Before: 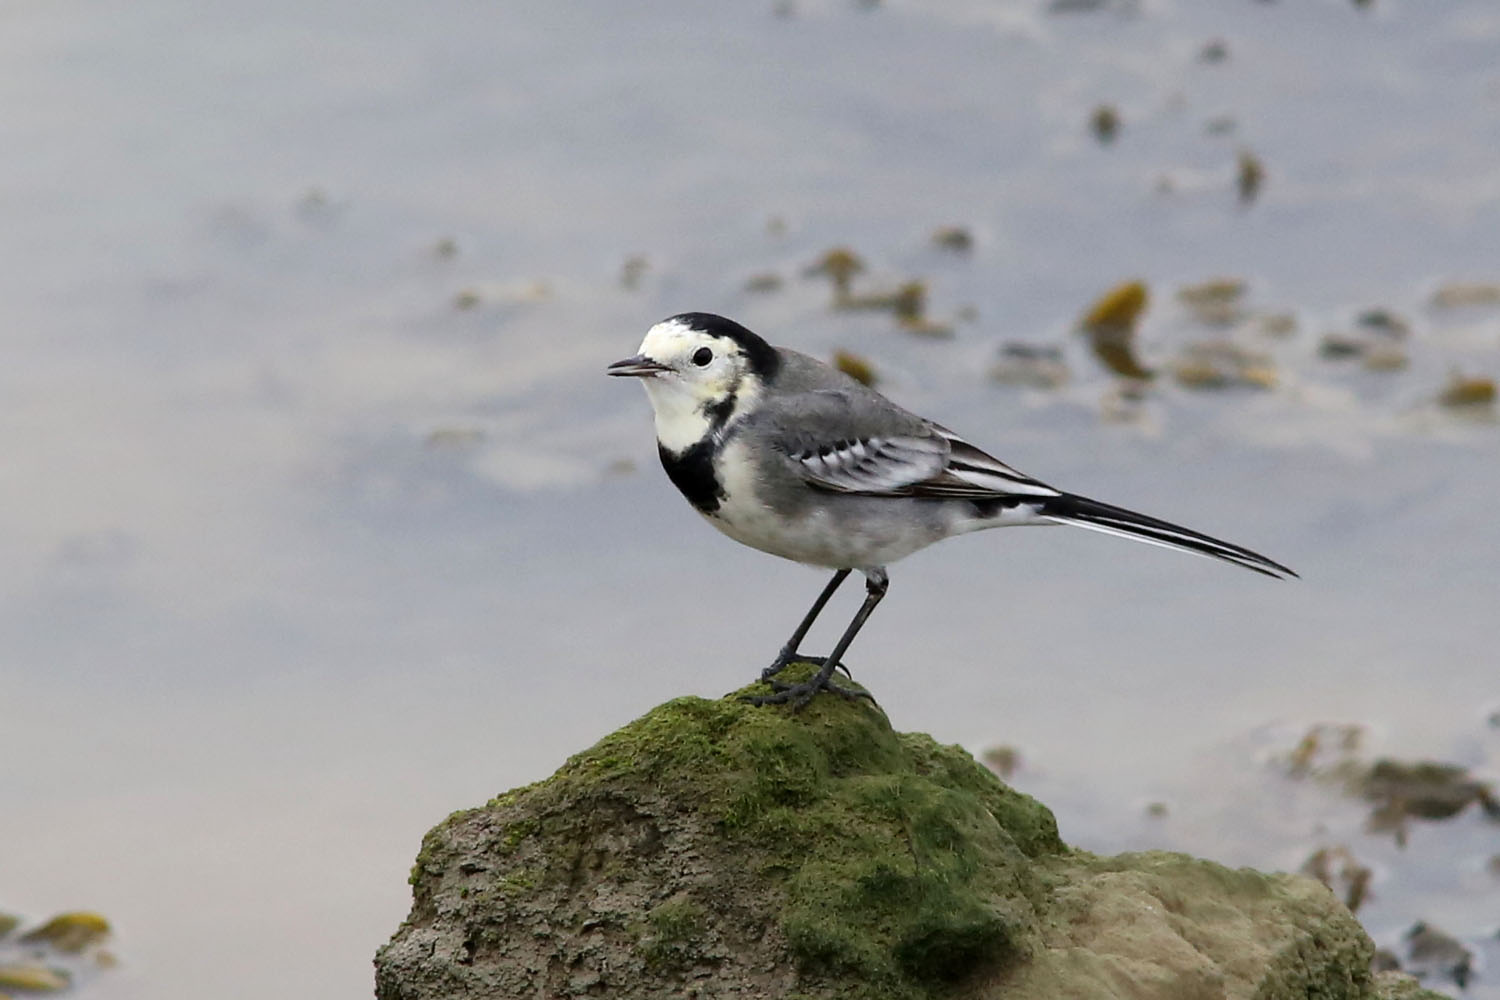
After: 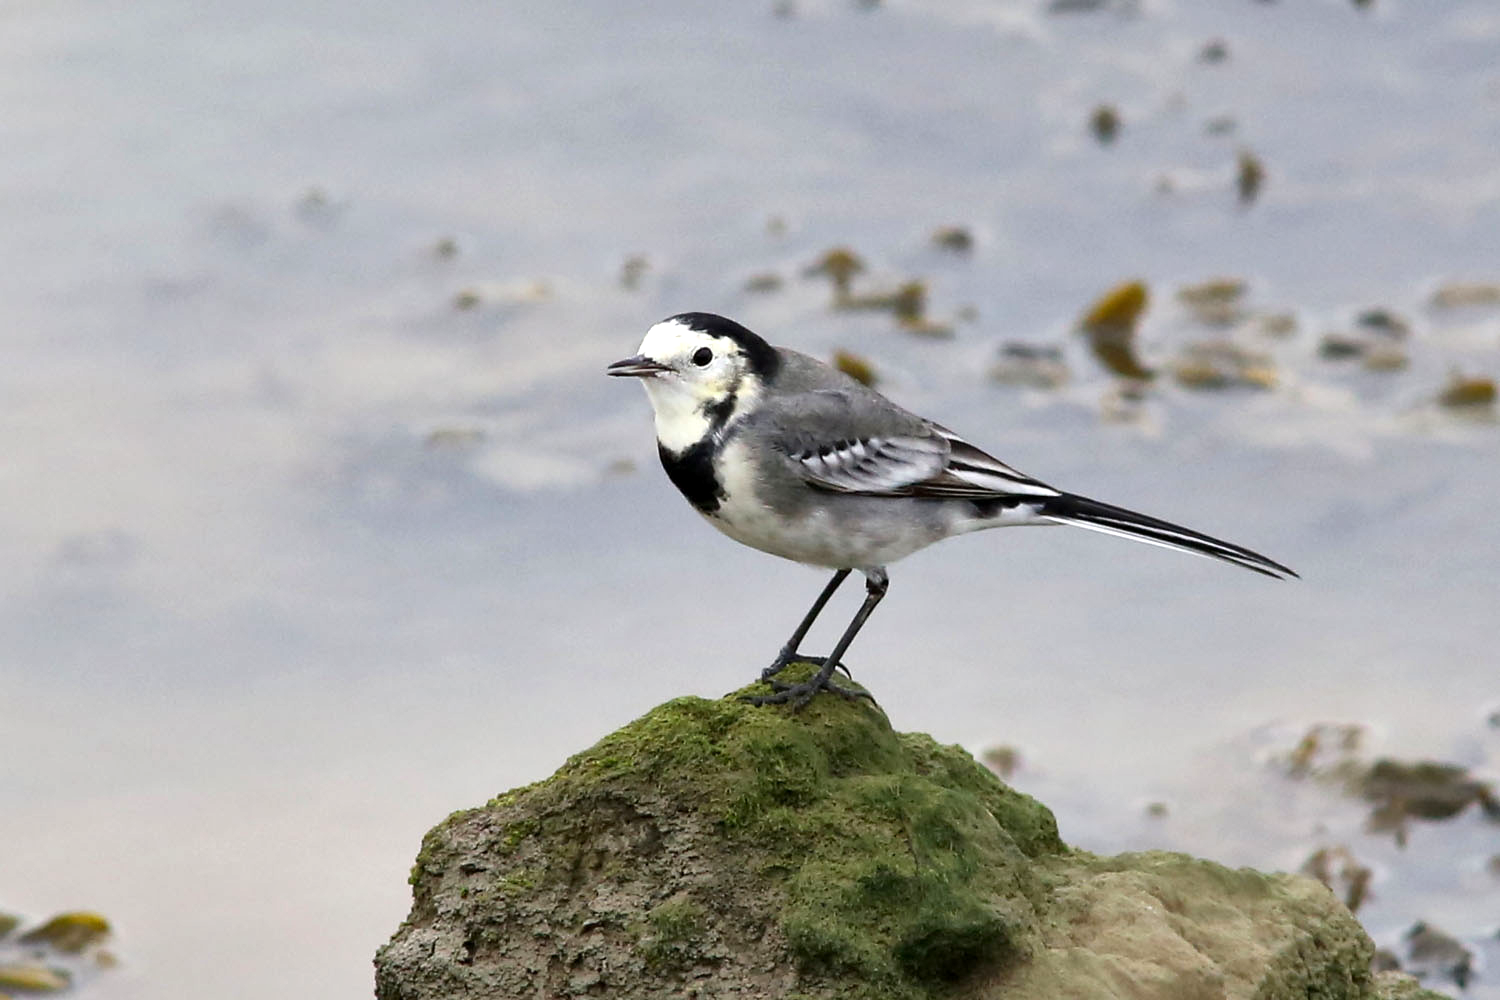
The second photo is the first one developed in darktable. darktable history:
shadows and highlights: shadows 47.8, highlights -41.13, soften with gaussian
exposure: black level correction 0.001, exposure 0.499 EV, compensate highlight preservation false
